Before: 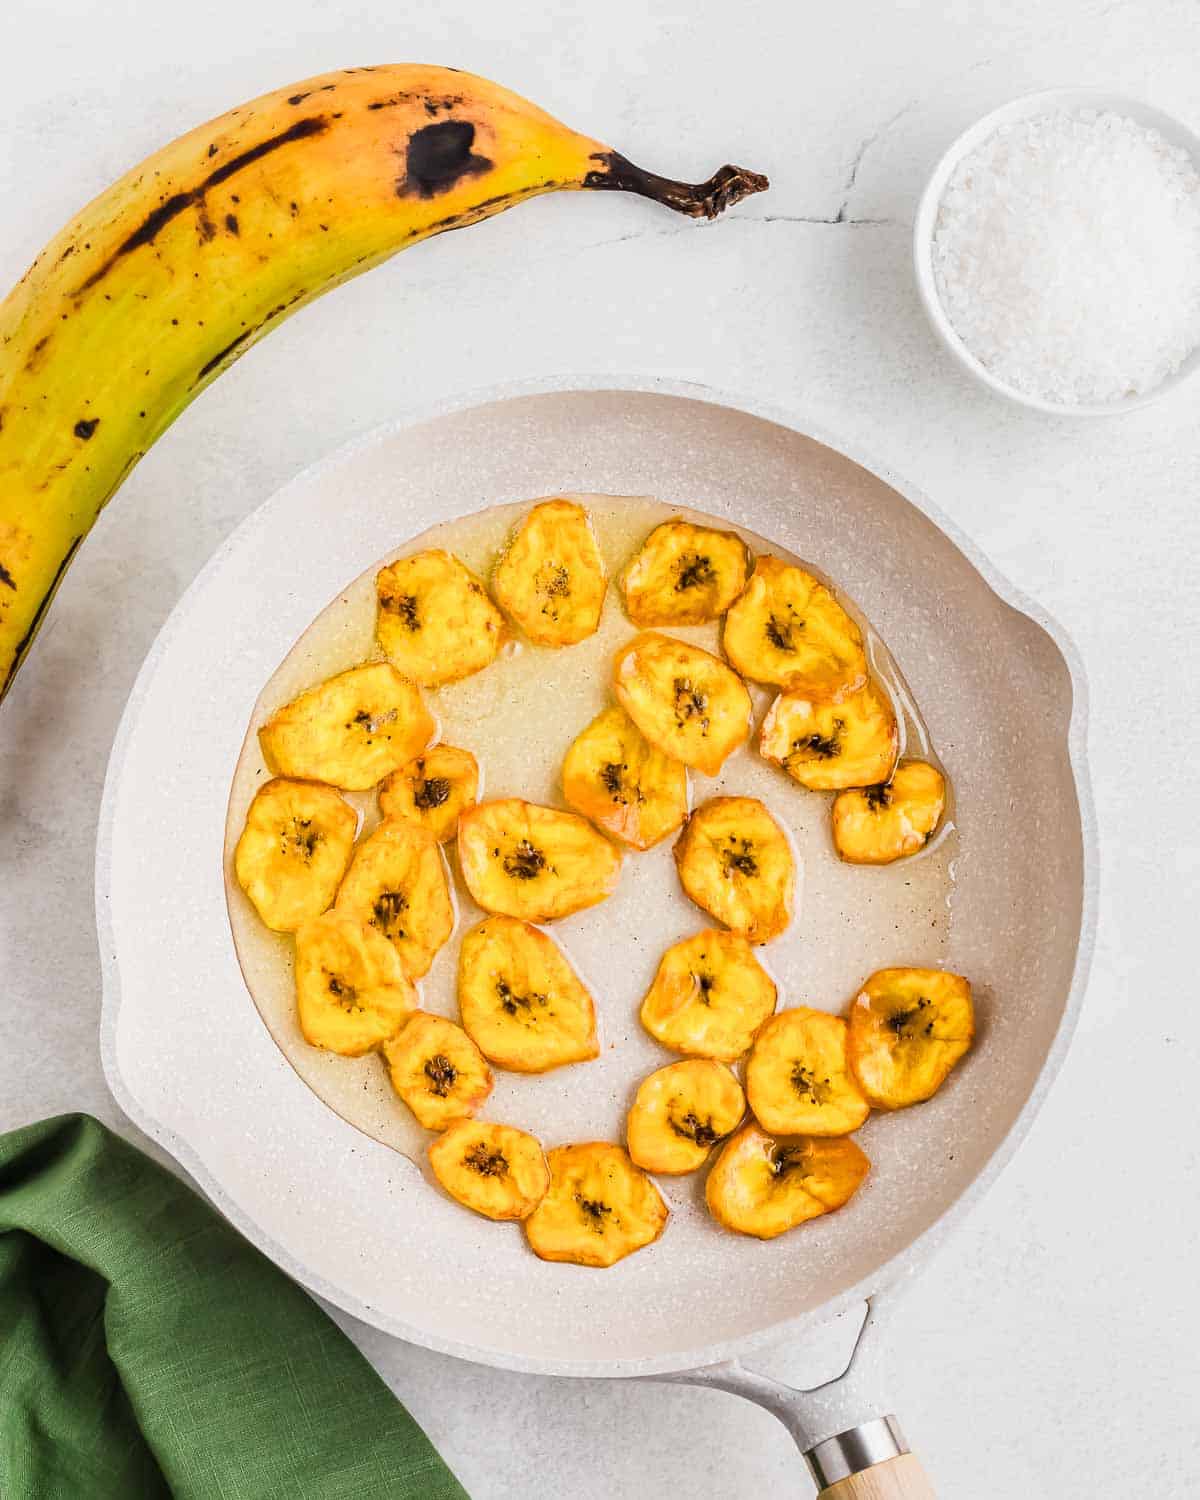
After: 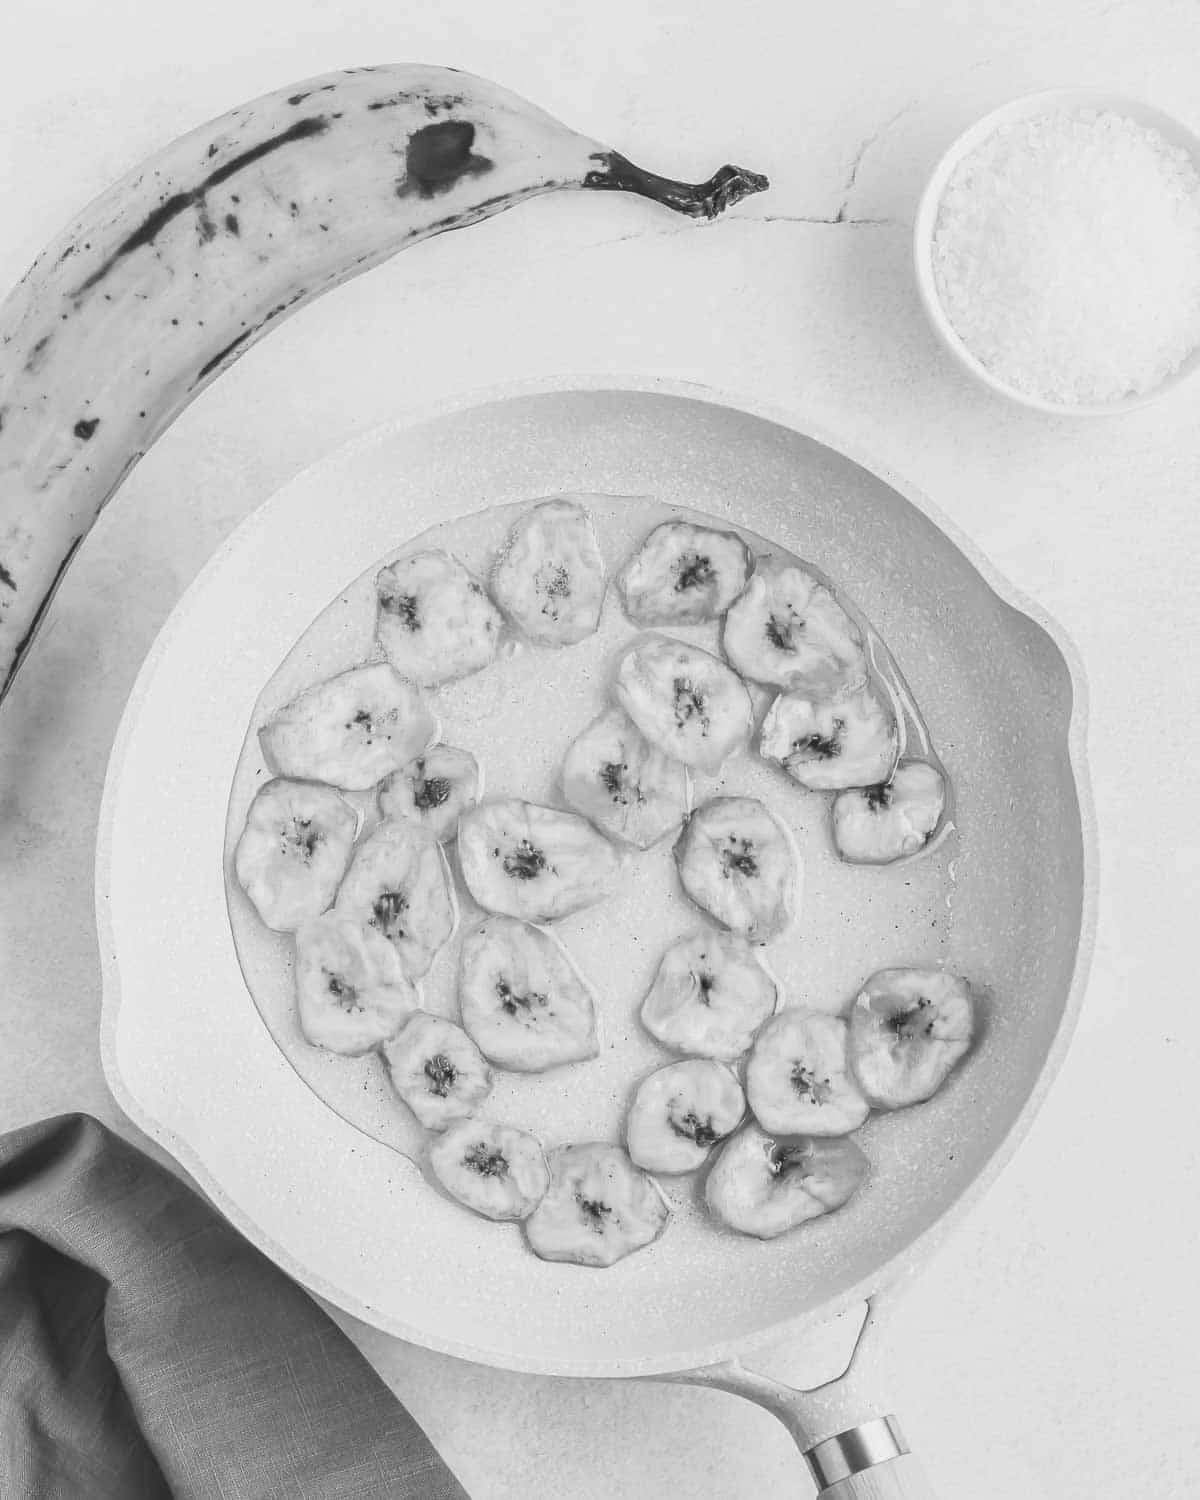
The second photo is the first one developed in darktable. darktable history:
color zones: curves: ch1 [(0, -0.394) (0.143, -0.394) (0.286, -0.394) (0.429, -0.392) (0.571, -0.391) (0.714, -0.391) (0.857, -0.391) (1, -0.394)]
exposure: black level correction 0, exposure 0.498 EV, compensate highlight preservation false
contrast brightness saturation: contrast -0.267, saturation -0.42
